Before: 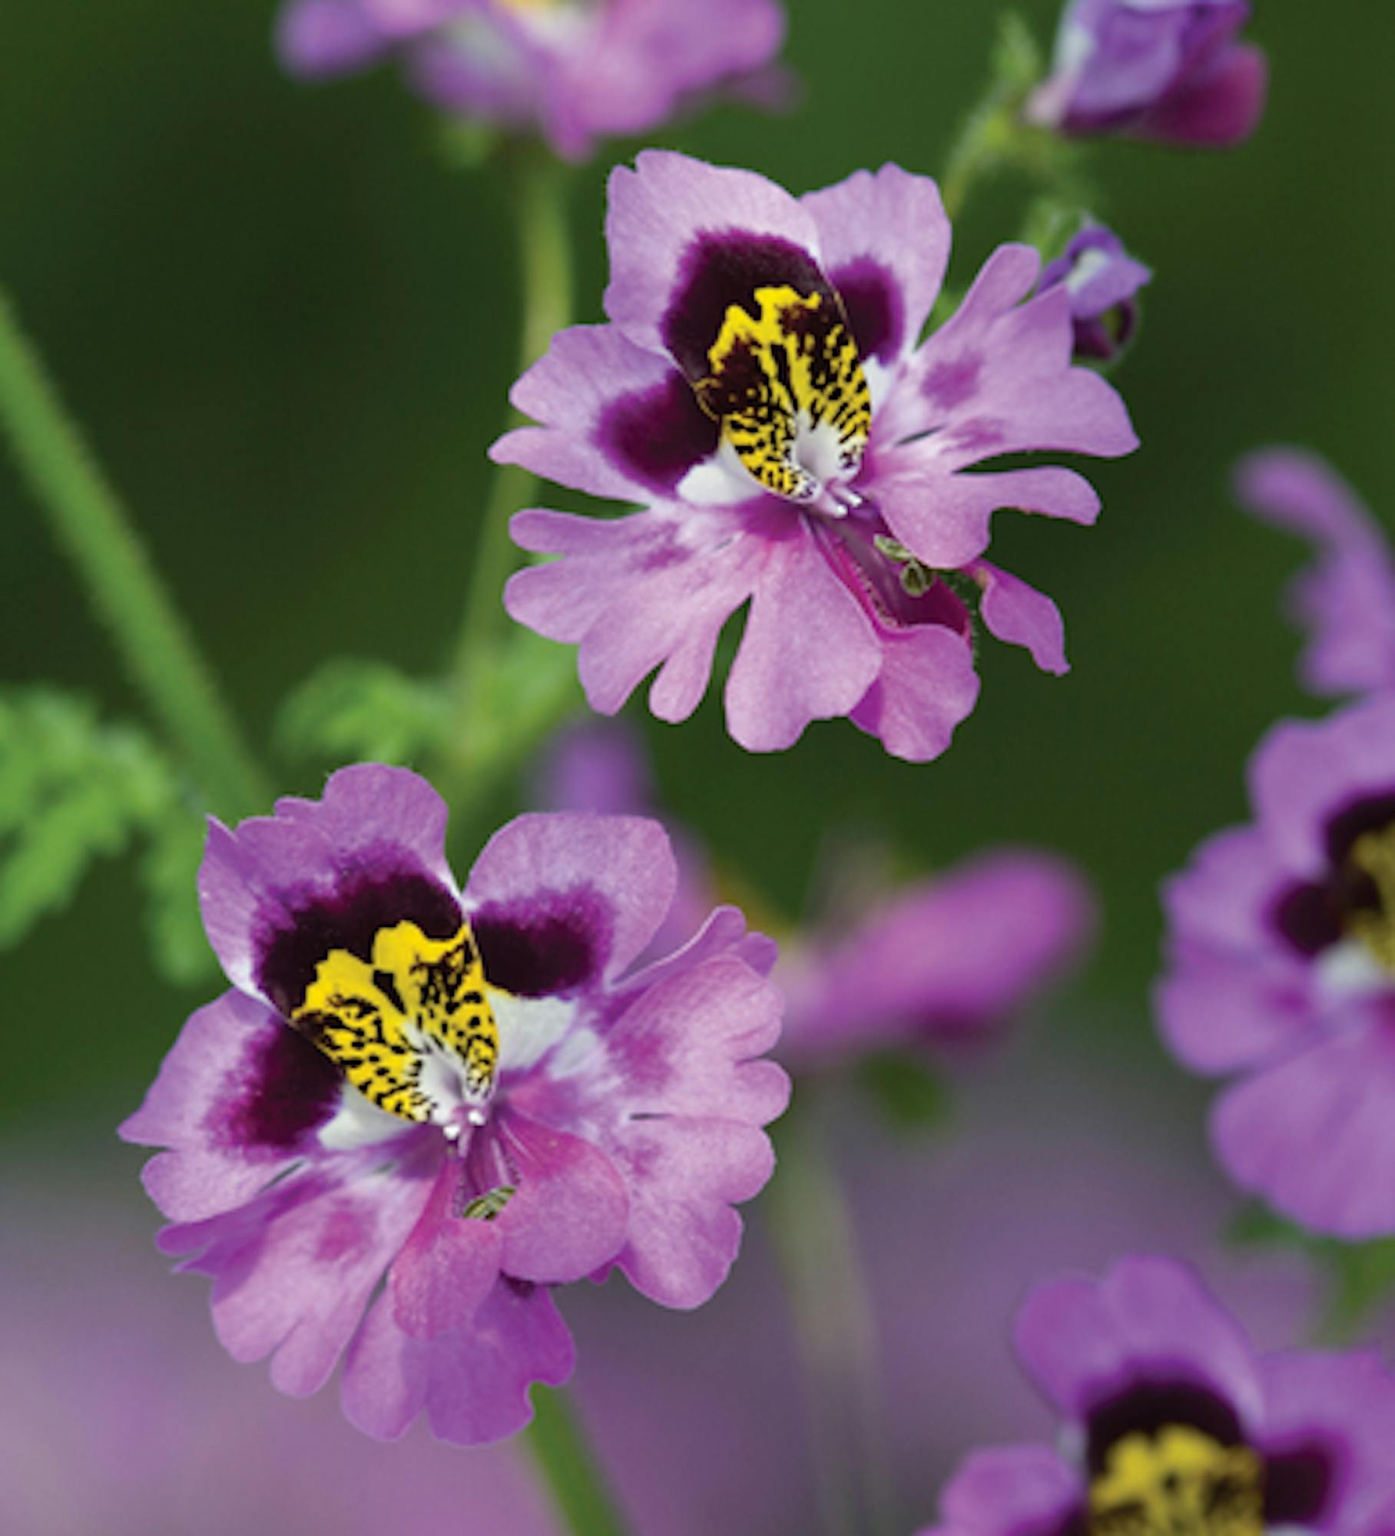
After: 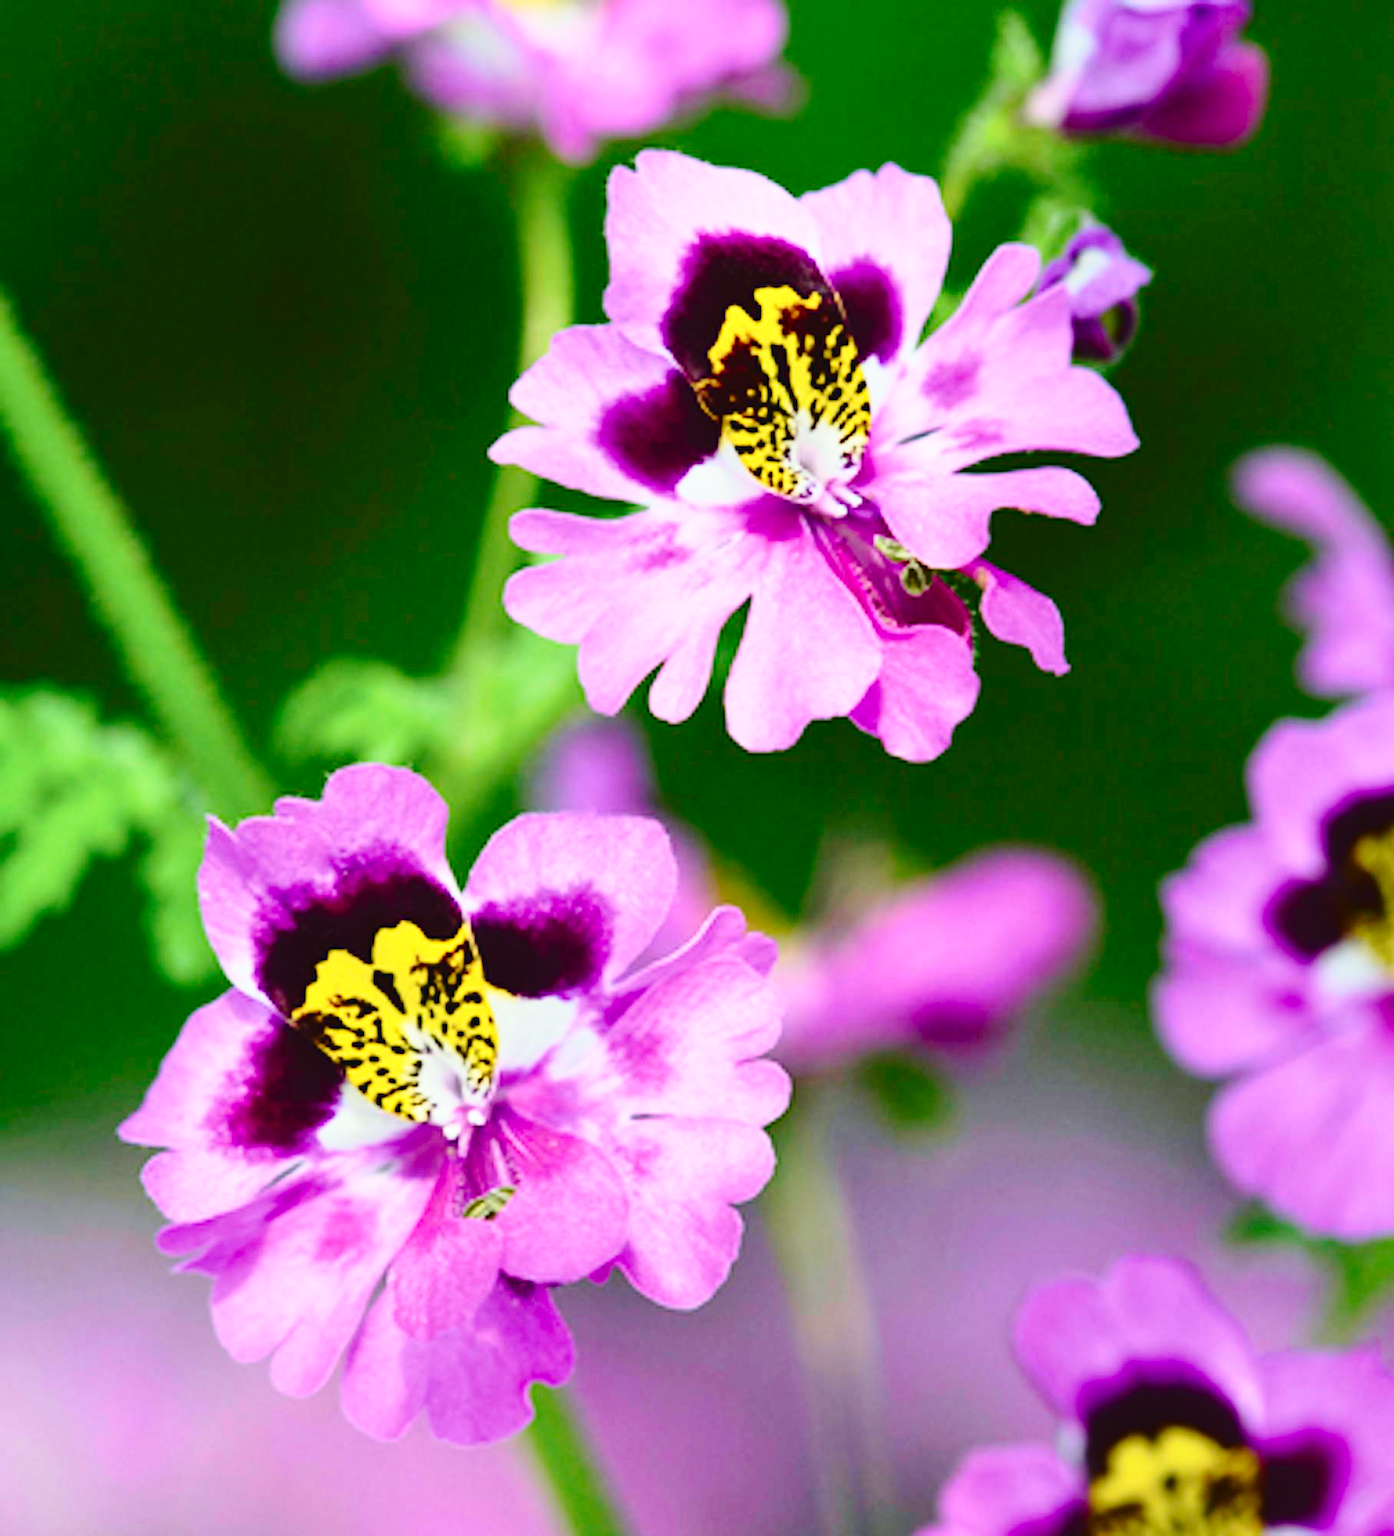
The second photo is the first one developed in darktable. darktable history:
base curve: curves: ch0 [(0, 0) (0.028, 0.03) (0.121, 0.232) (0.46, 0.748) (0.859, 0.968) (1, 1)], preserve colors none
tone curve: curves: ch0 [(0.001, 0.034) (0.115, 0.093) (0.251, 0.232) (0.382, 0.397) (0.652, 0.719) (0.802, 0.876) (1, 0.998)]; ch1 [(0, 0) (0.384, 0.324) (0.472, 0.466) (0.504, 0.5) (0.517, 0.533) (0.547, 0.564) (0.582, 0.628) (0.657, 0.727) (1, 1)]; ch2 [(0, 0) (0.278, 0.232) (0.5, 0.5) (0.531, 0.552) (0.61, 0.653) (1, 1)], color space Lab, independent channels, preserve colors none
